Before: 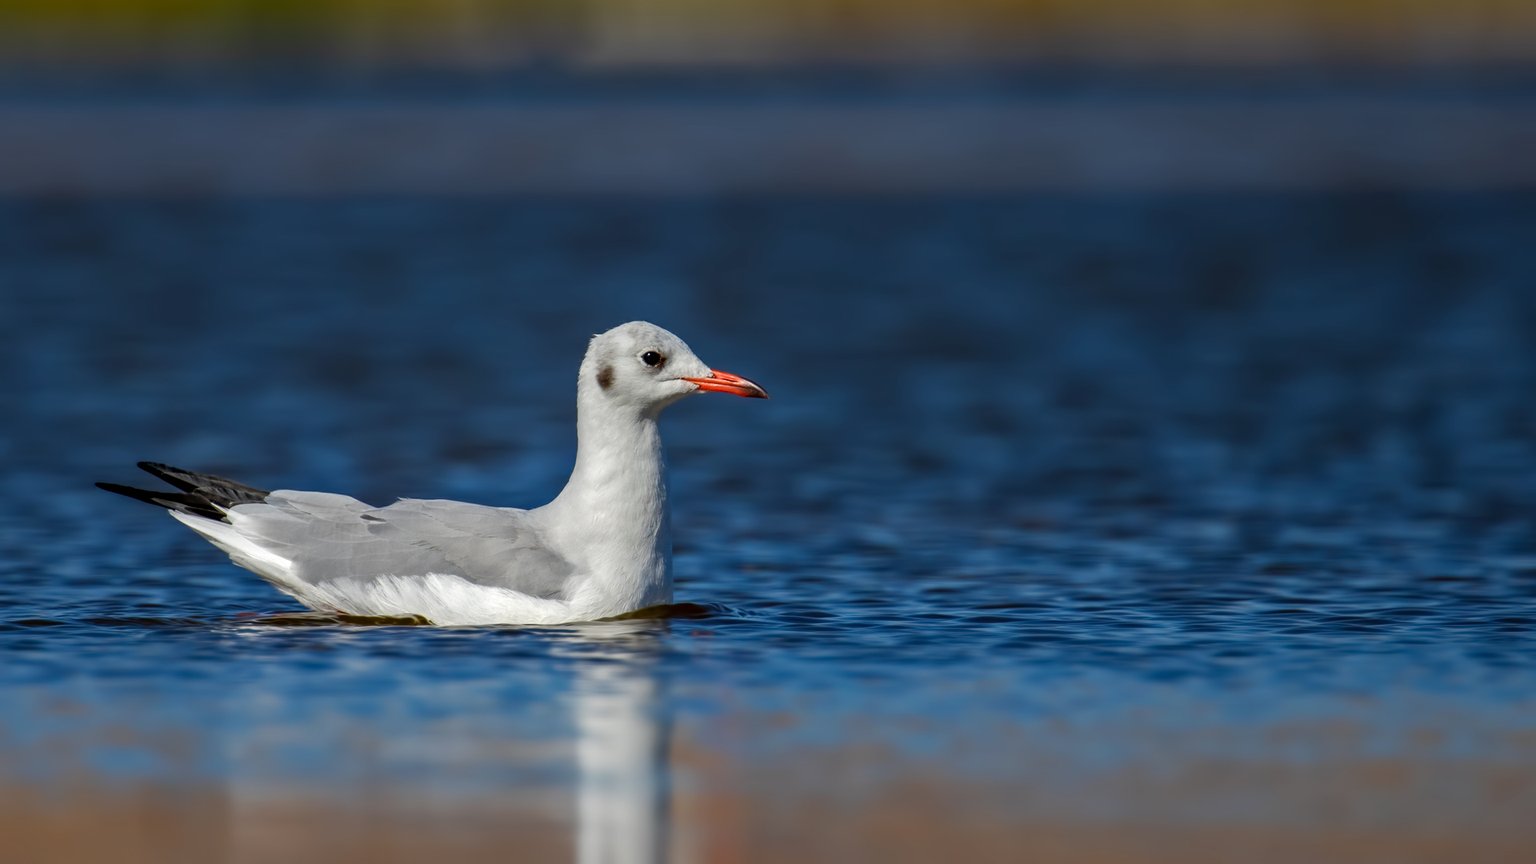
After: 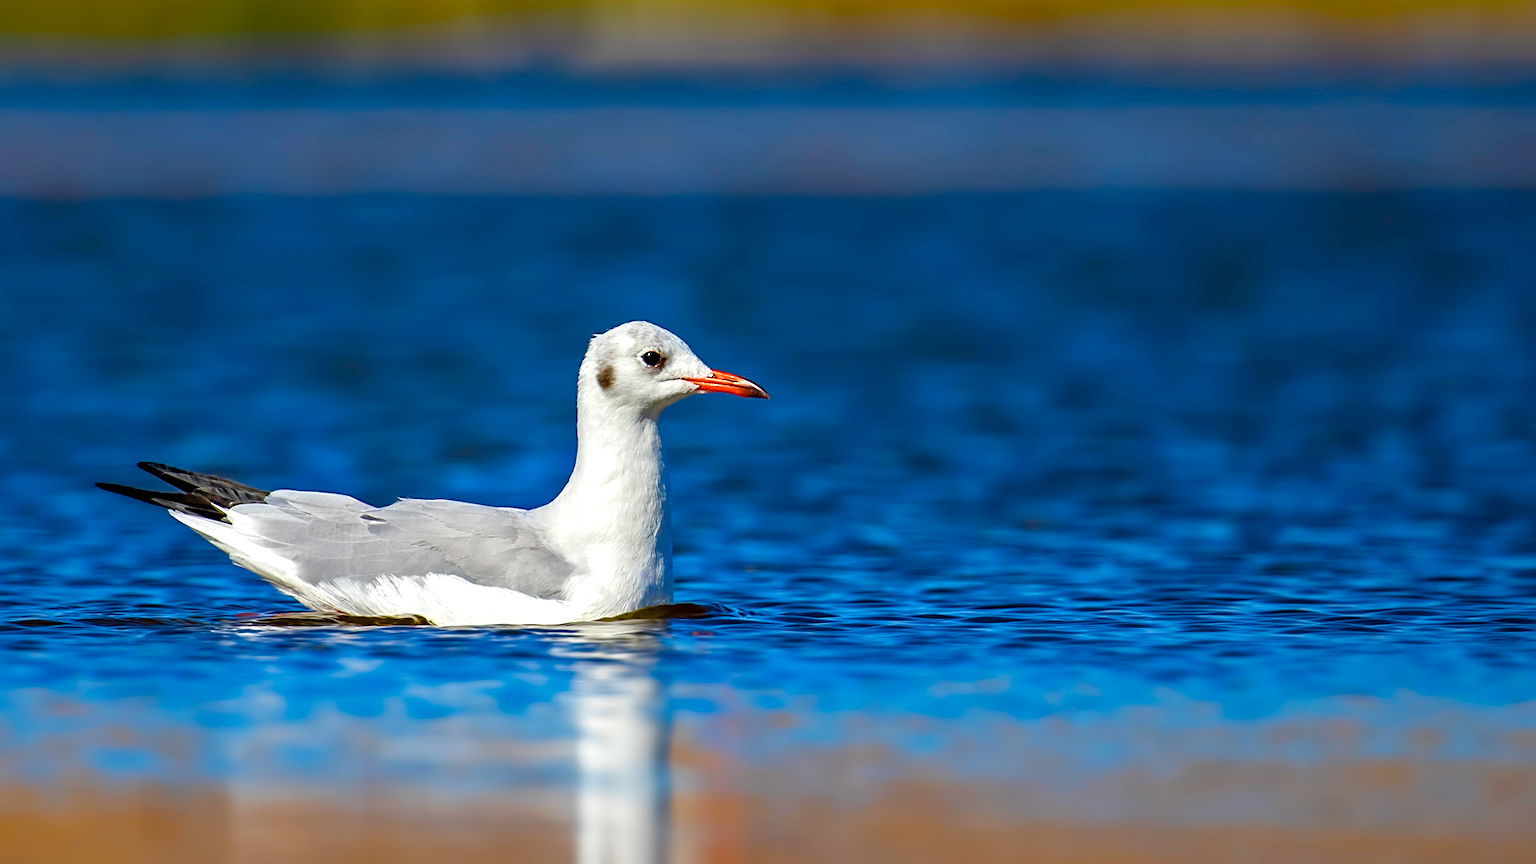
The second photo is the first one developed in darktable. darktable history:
color balance rgb: linear chroma grading › global chroma 19.785%, perceptual saturation grading › global saturation 34.792%, perceptual saturation grading › highlights -25.027%, perceptual saturation grading › shadows 24.495%, global vibrance 20%
sharpen: amount 0.489
exposure: black level correction 0, exposure 0.695 EV, compensate highlight preservation false
